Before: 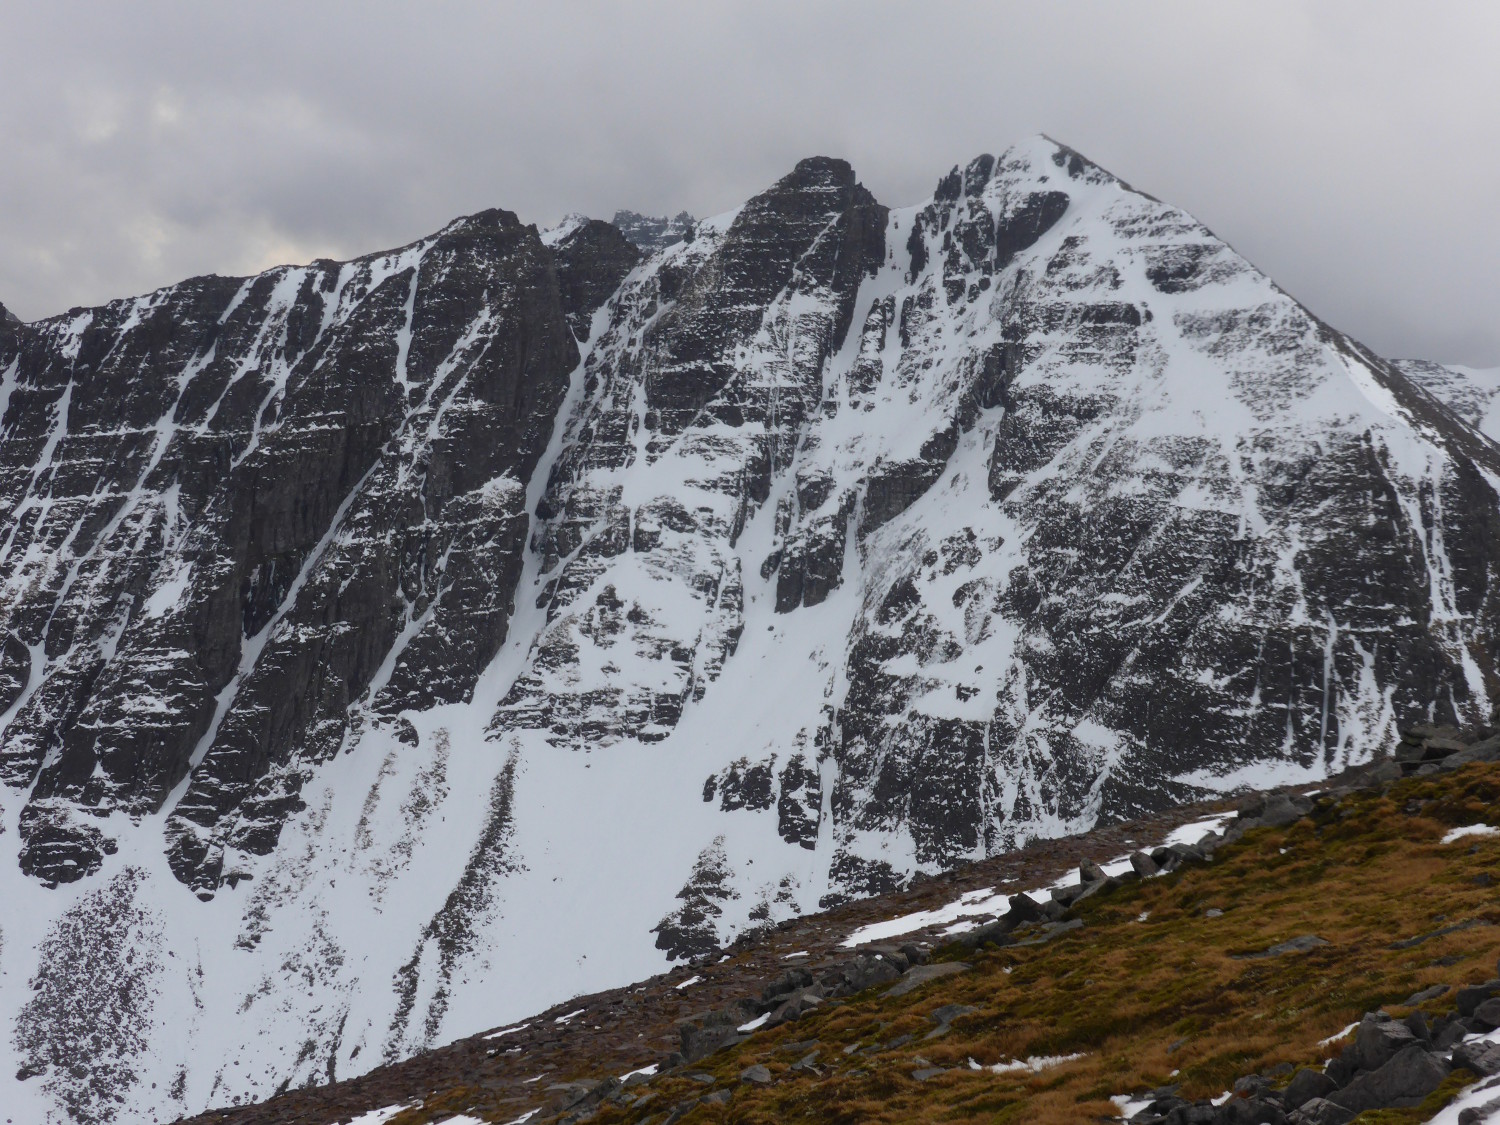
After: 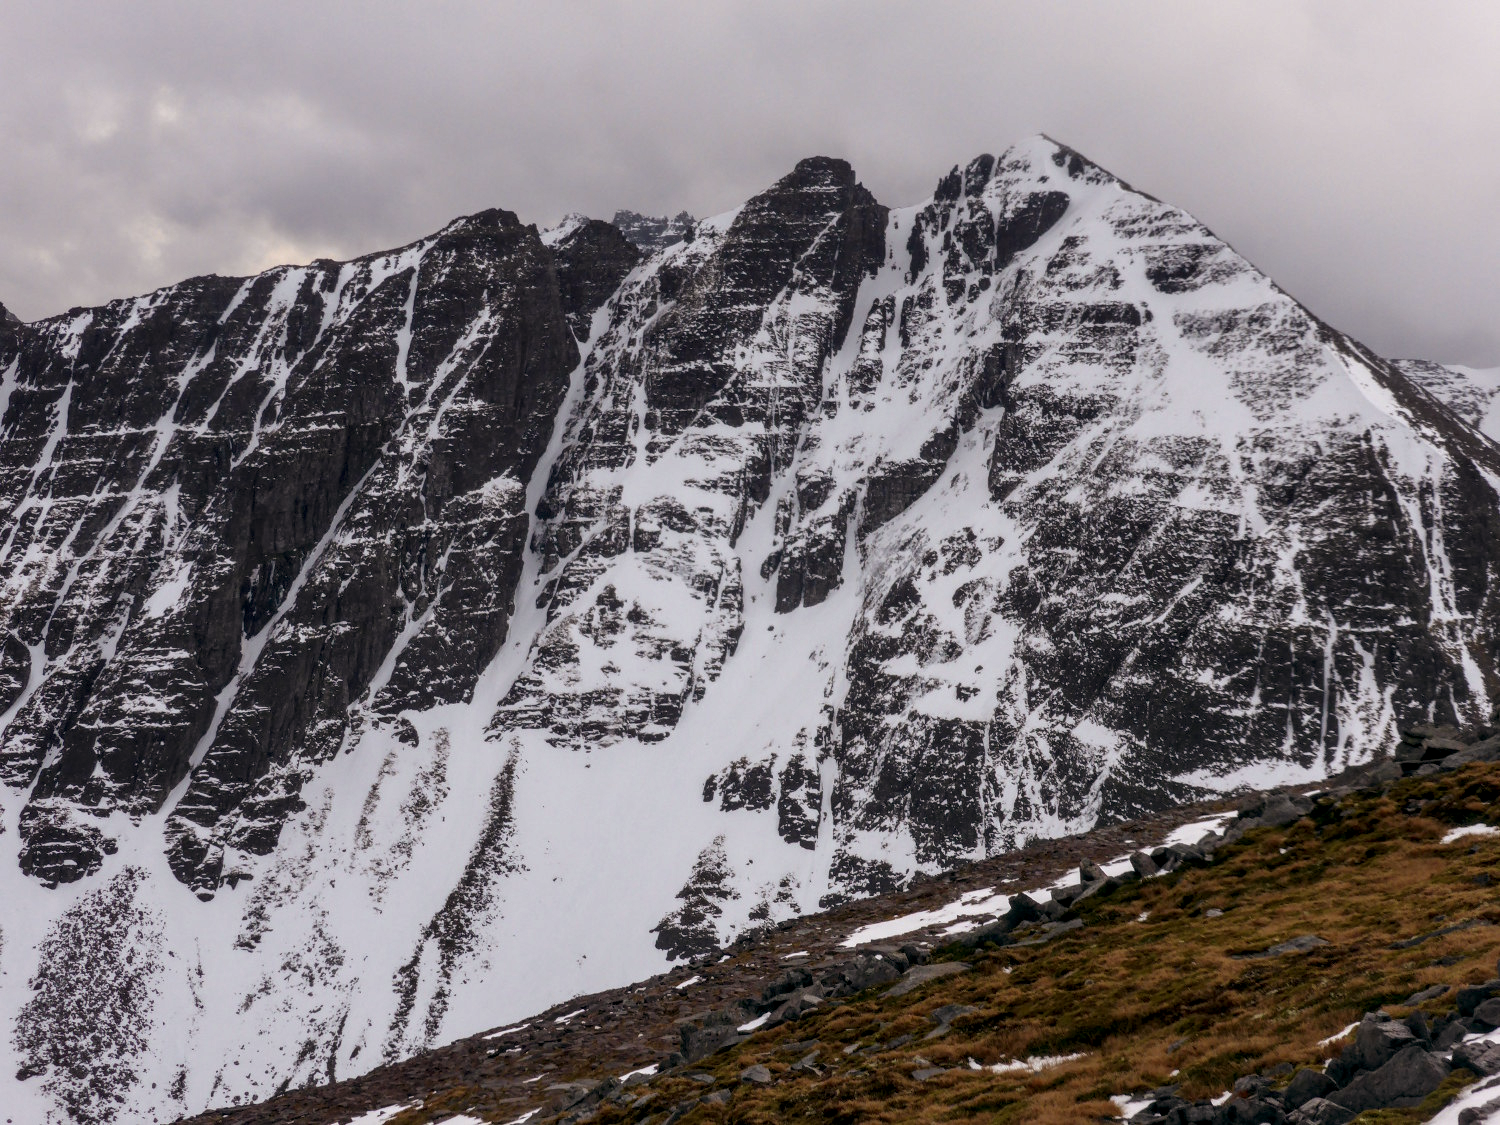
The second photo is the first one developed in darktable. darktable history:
local contrast: detail 150%
color balance: lift [0.998, 0.998, 1.001, 1.002], gamma [0.995, 1.025, 0.992, 0.975], gain [0.995, 1.02, 0.997, 0.98]
white balance: emerald 1
